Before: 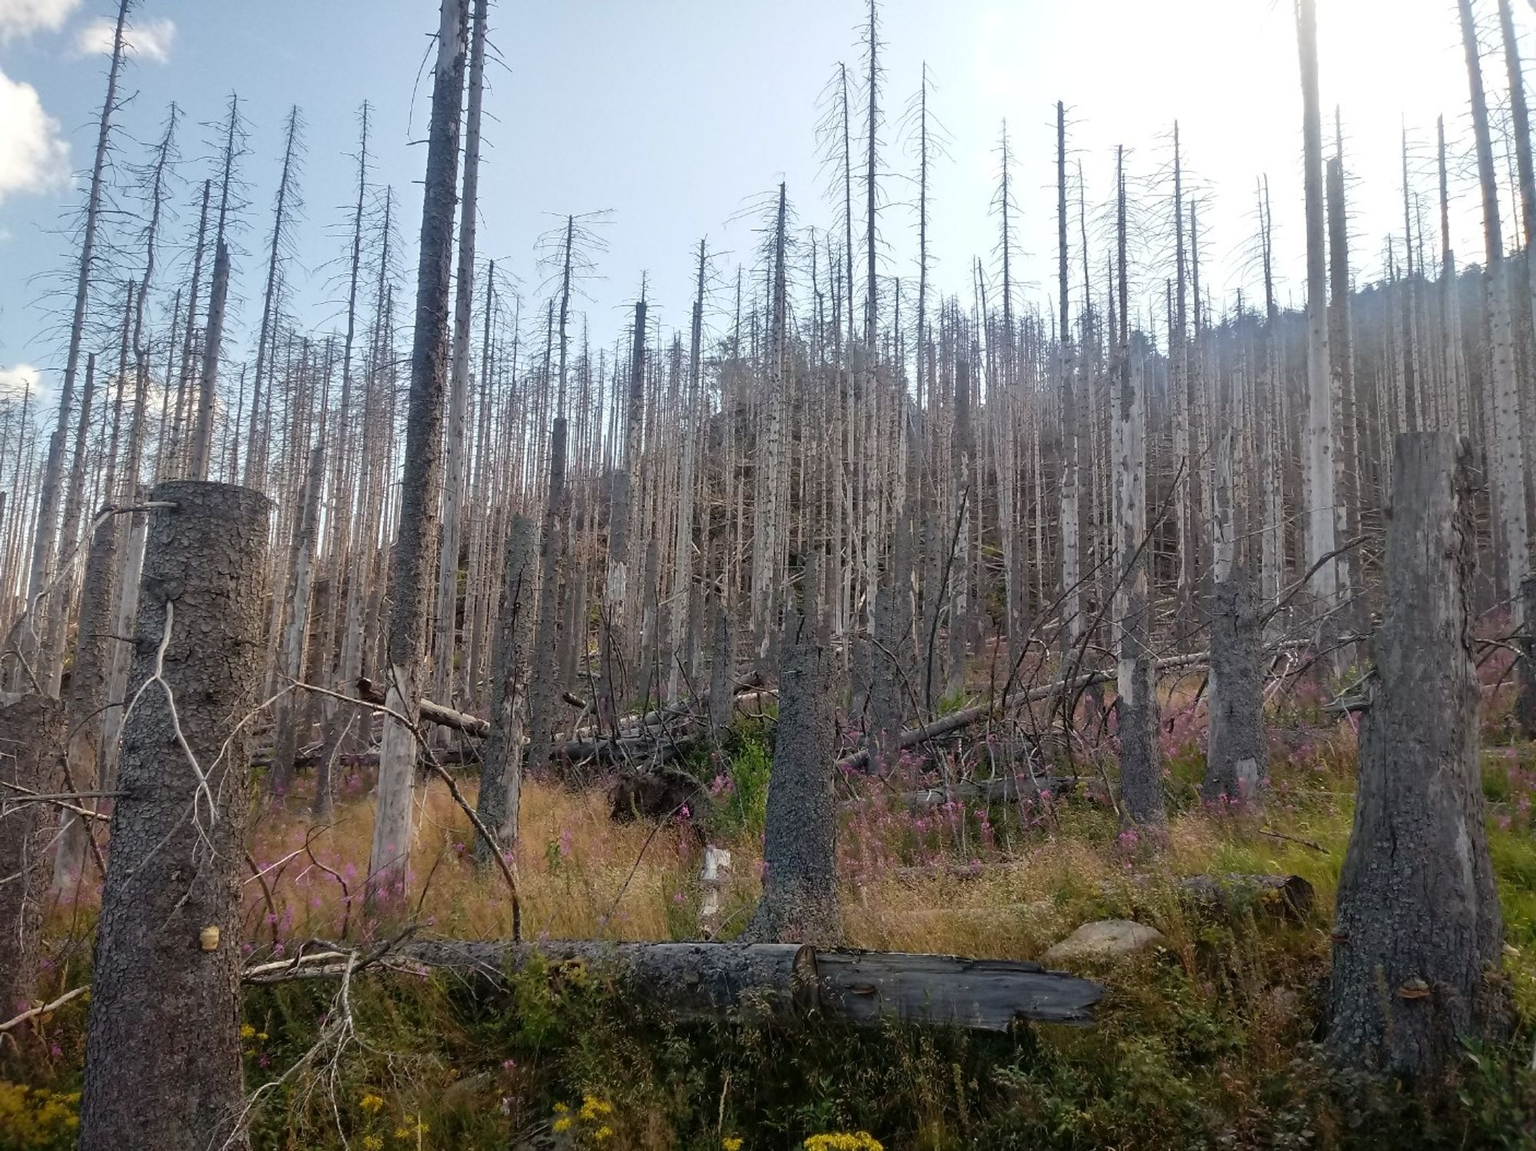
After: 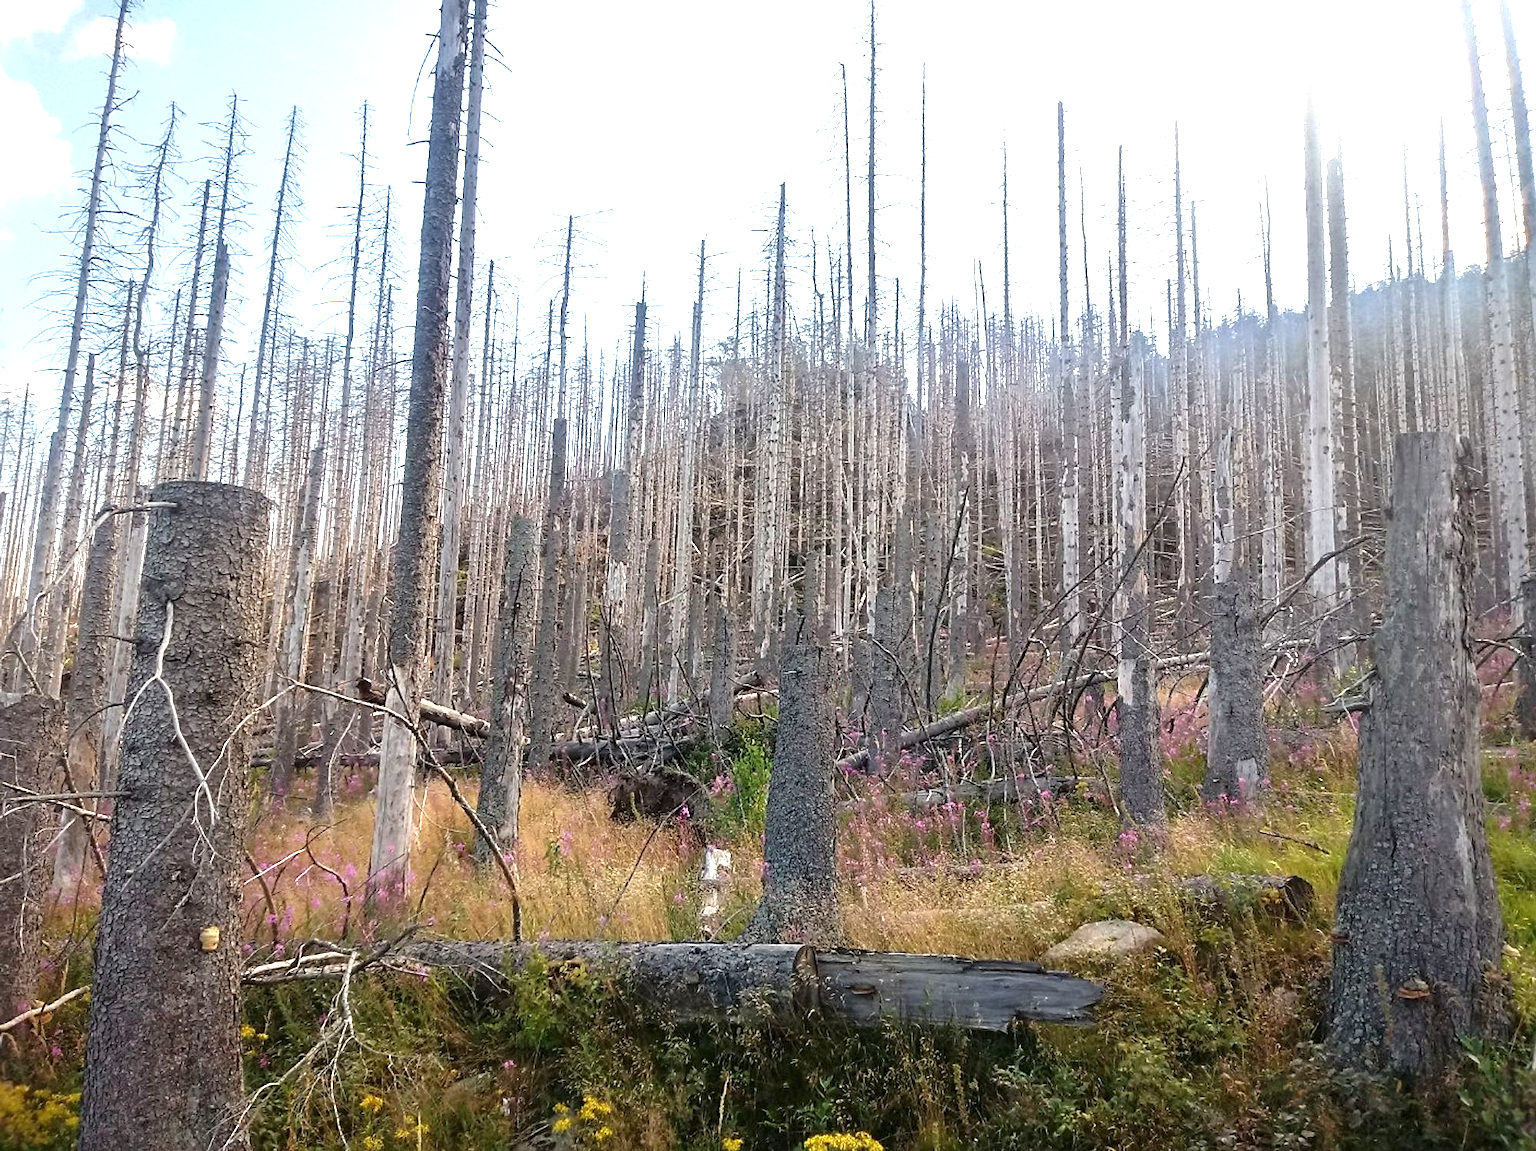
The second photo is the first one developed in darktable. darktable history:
sharpen: radius 2.201, amount 0.381, threshold 0.141
exposure: black level correction 0, exposure 1.104 EV, compensate exposure bias true, compensate highlight preservation false
